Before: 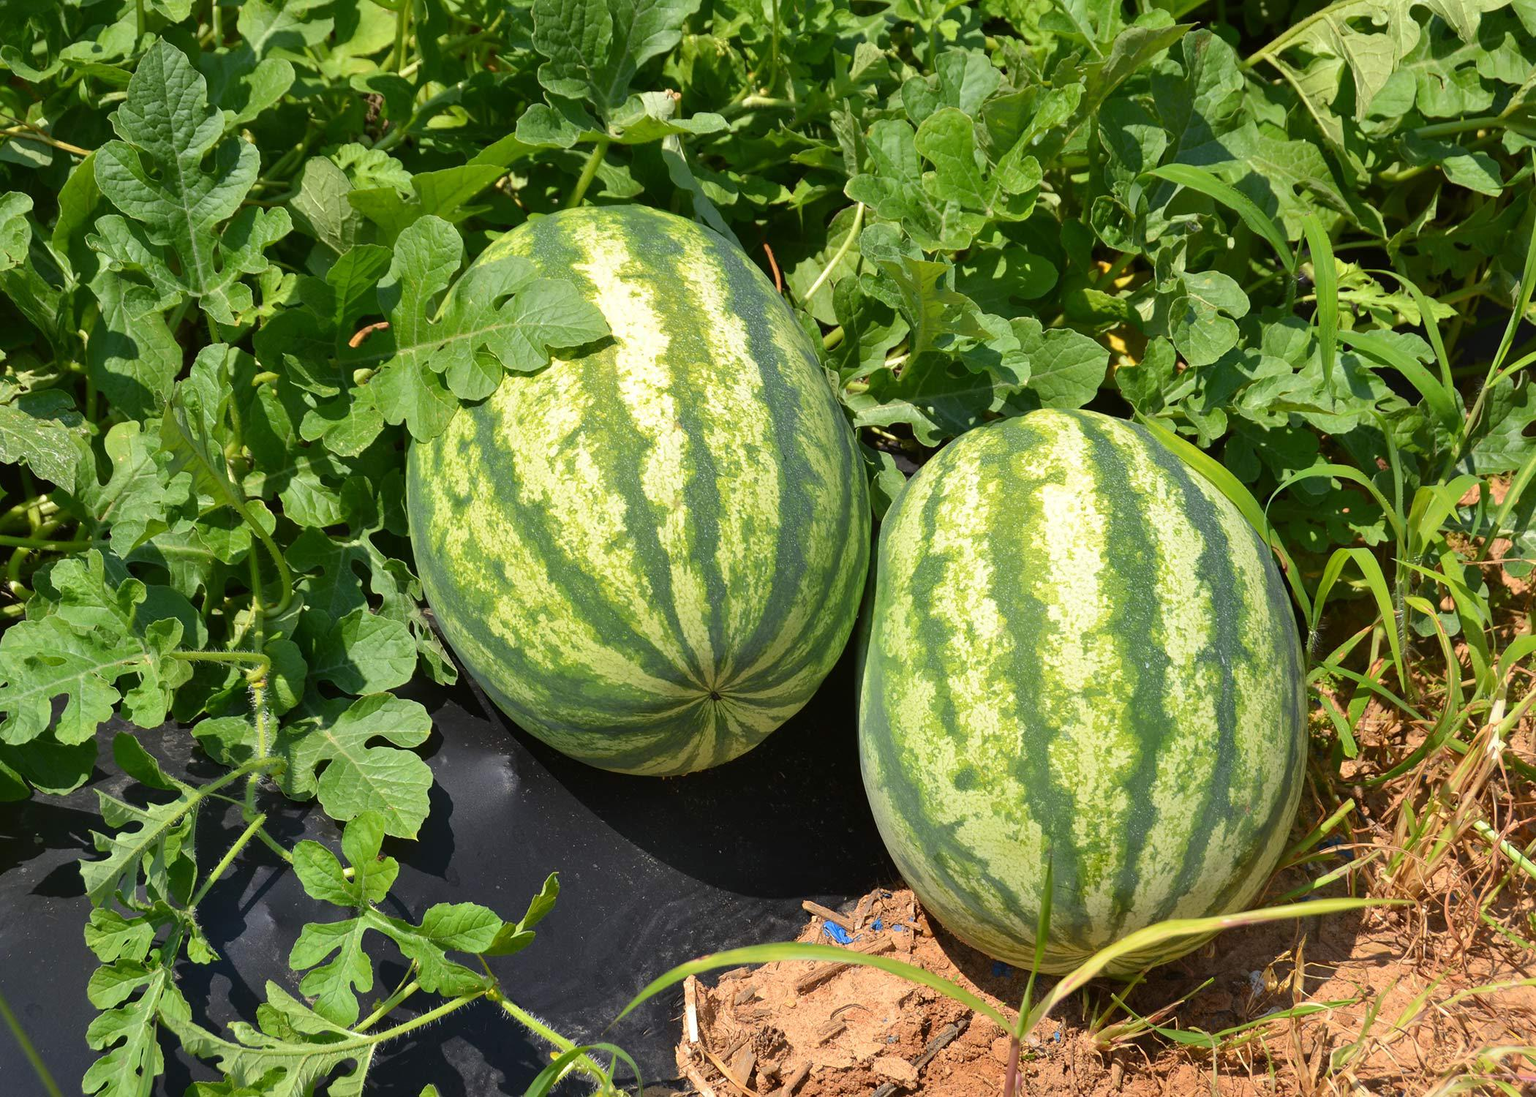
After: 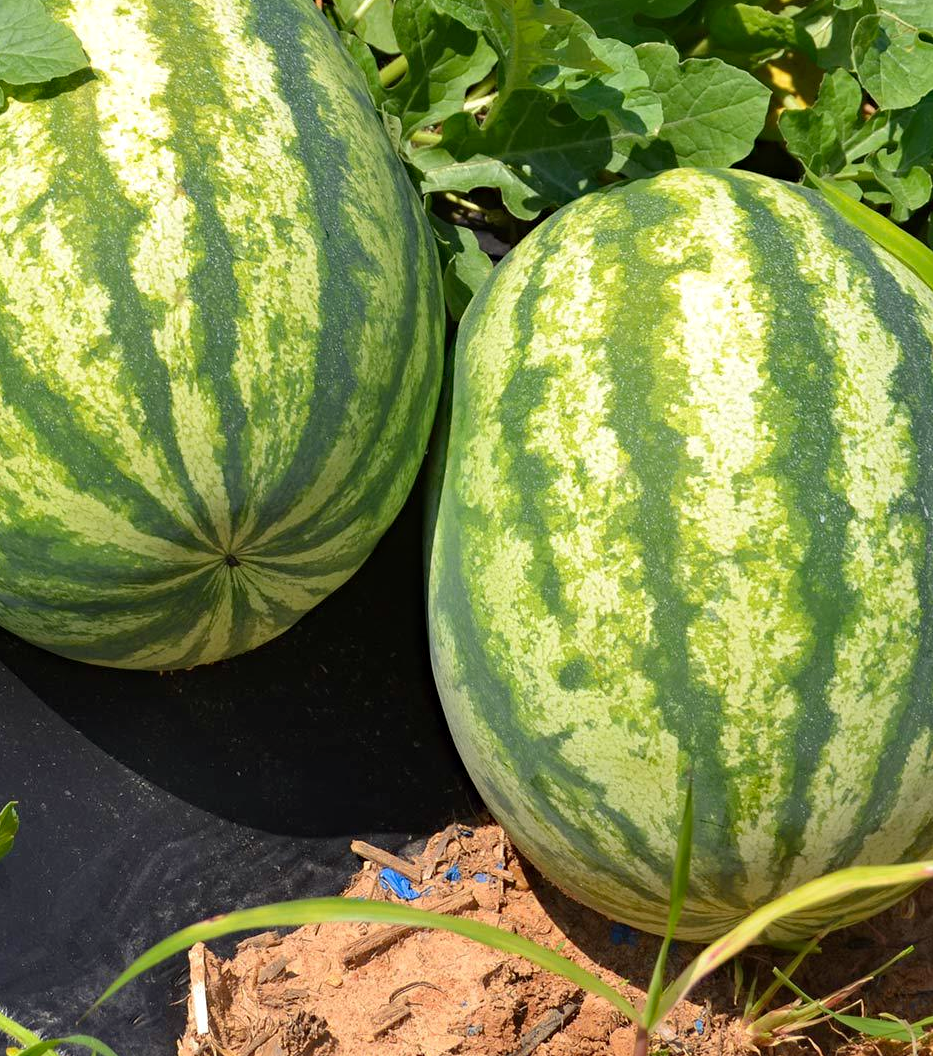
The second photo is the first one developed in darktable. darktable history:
crop: left 35.57%, top 26.132%, right 19.995%, bottom 3.409%
haze removal: compatibility mode true, adaptive false
